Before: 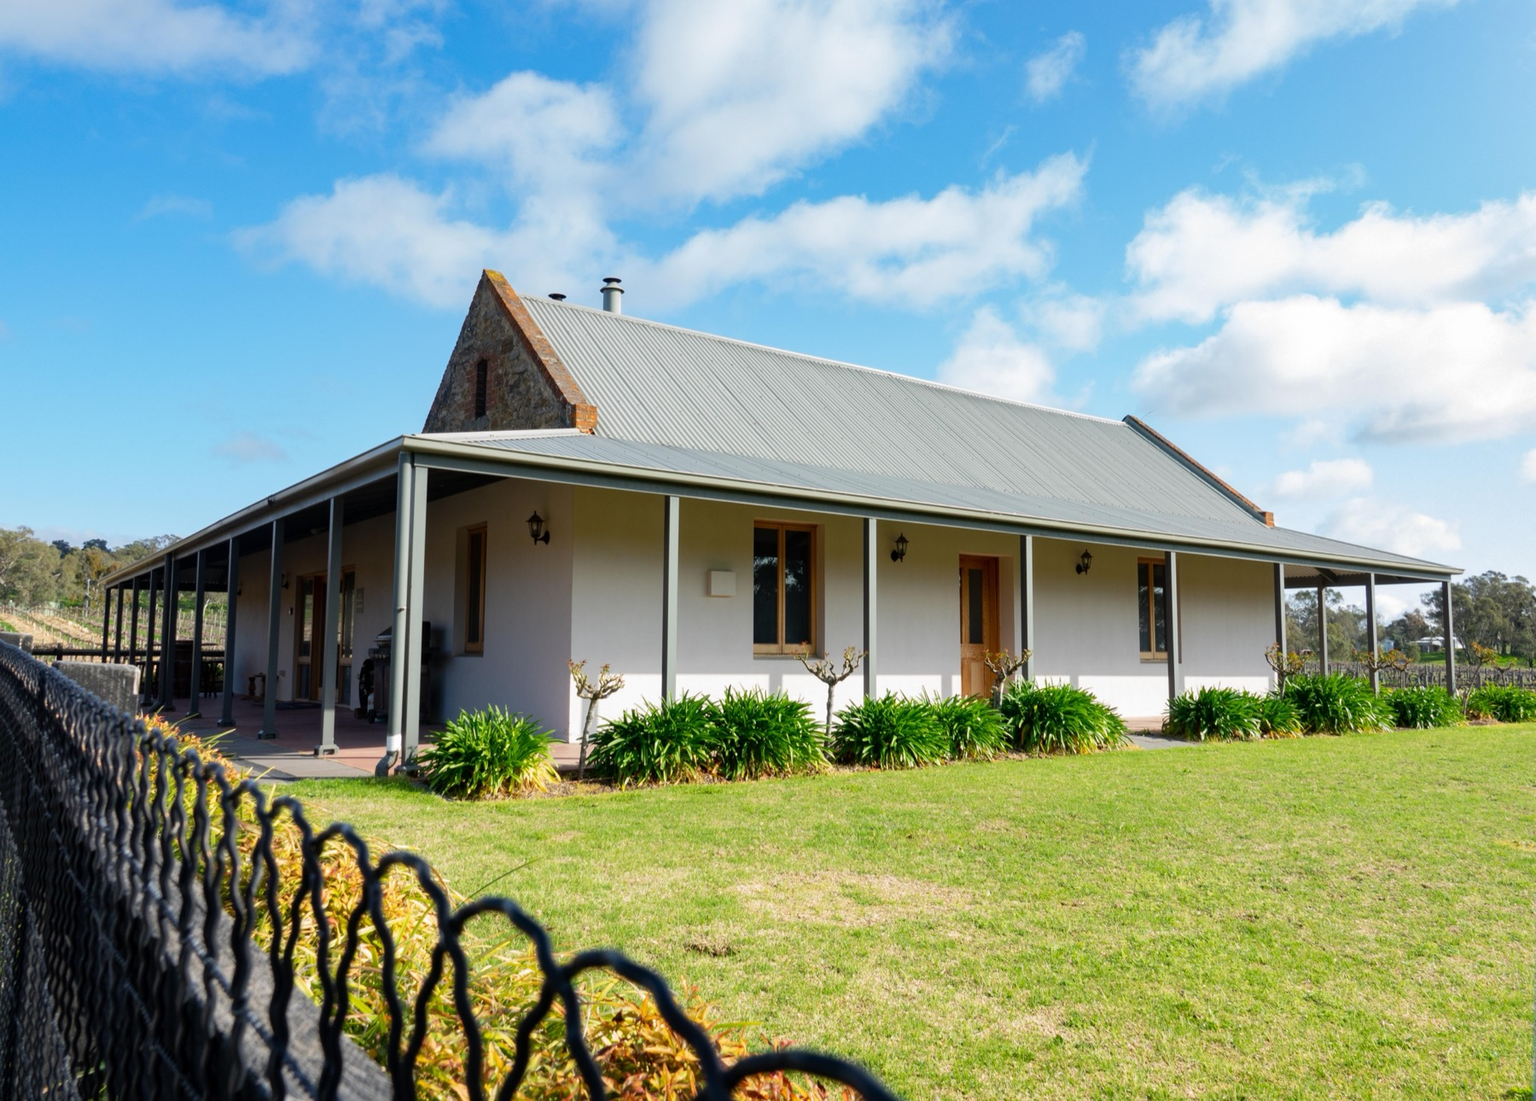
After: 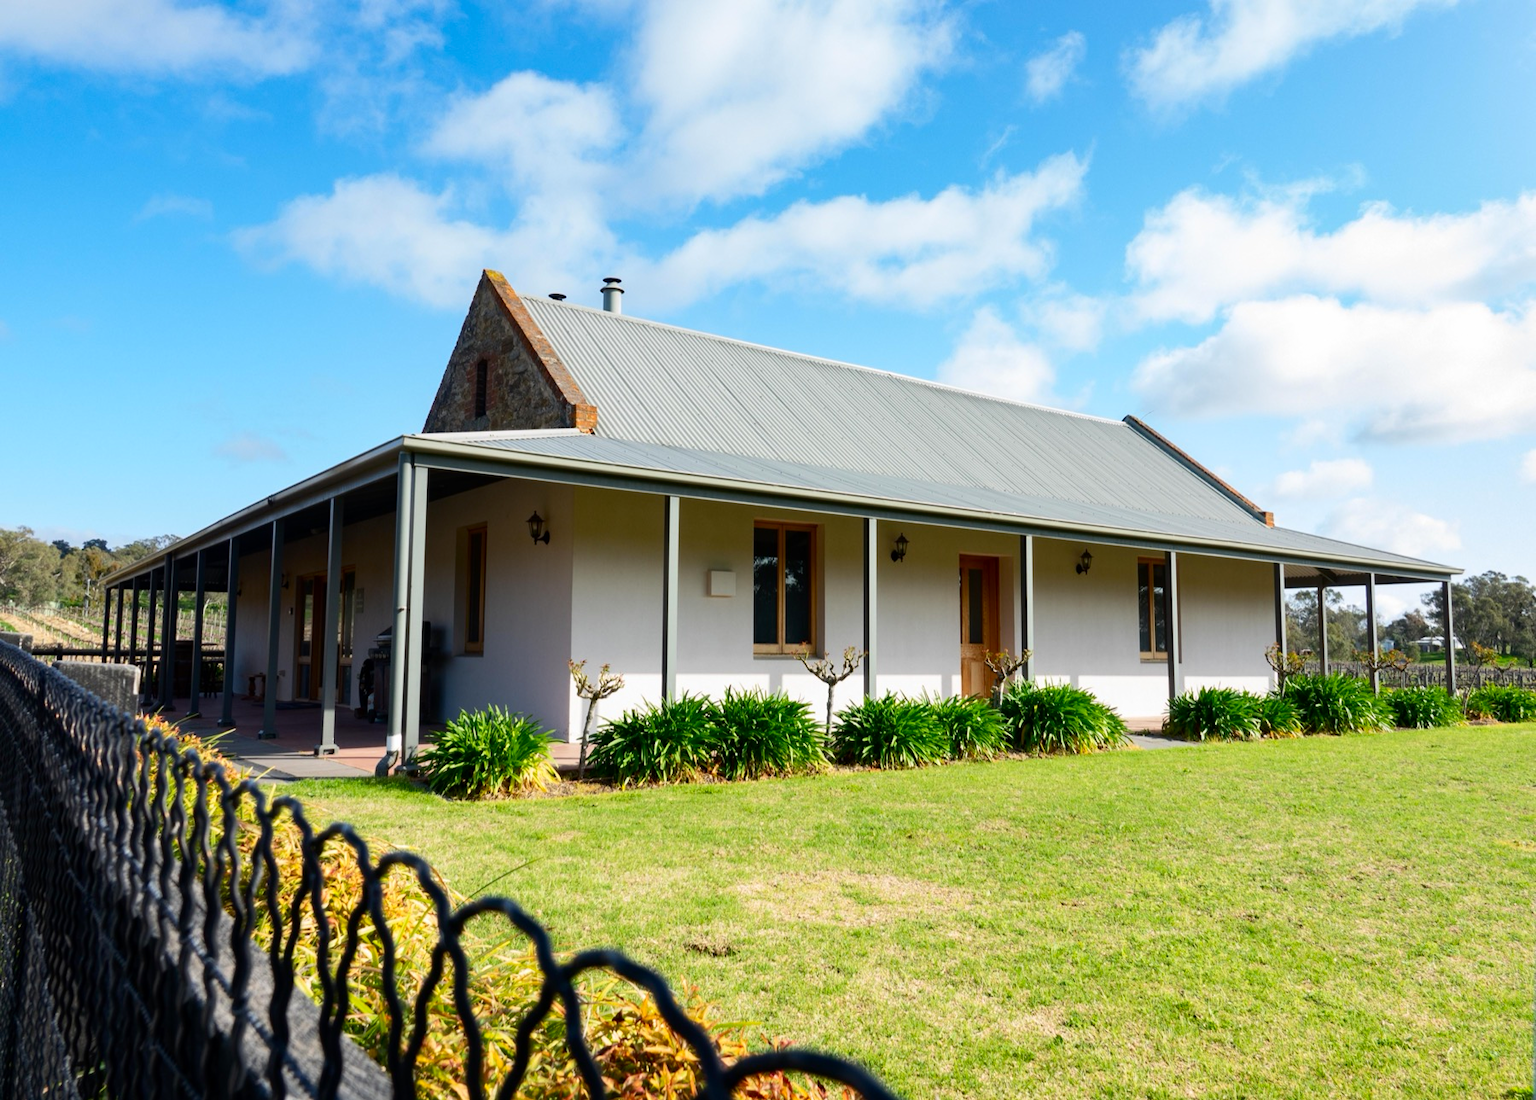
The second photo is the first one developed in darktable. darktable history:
contrast brightness saturation: contrast 0.154, brightness -0.008, saturation 0.1
